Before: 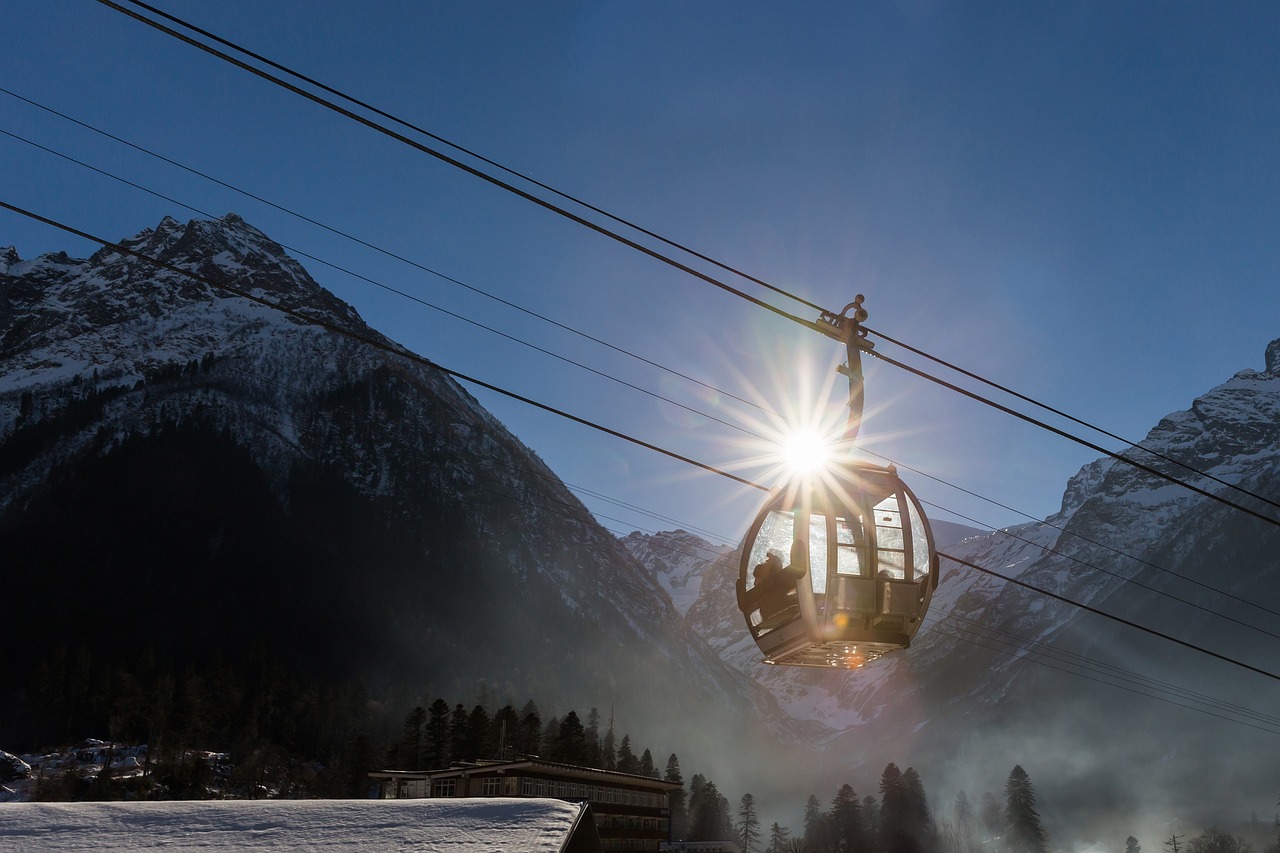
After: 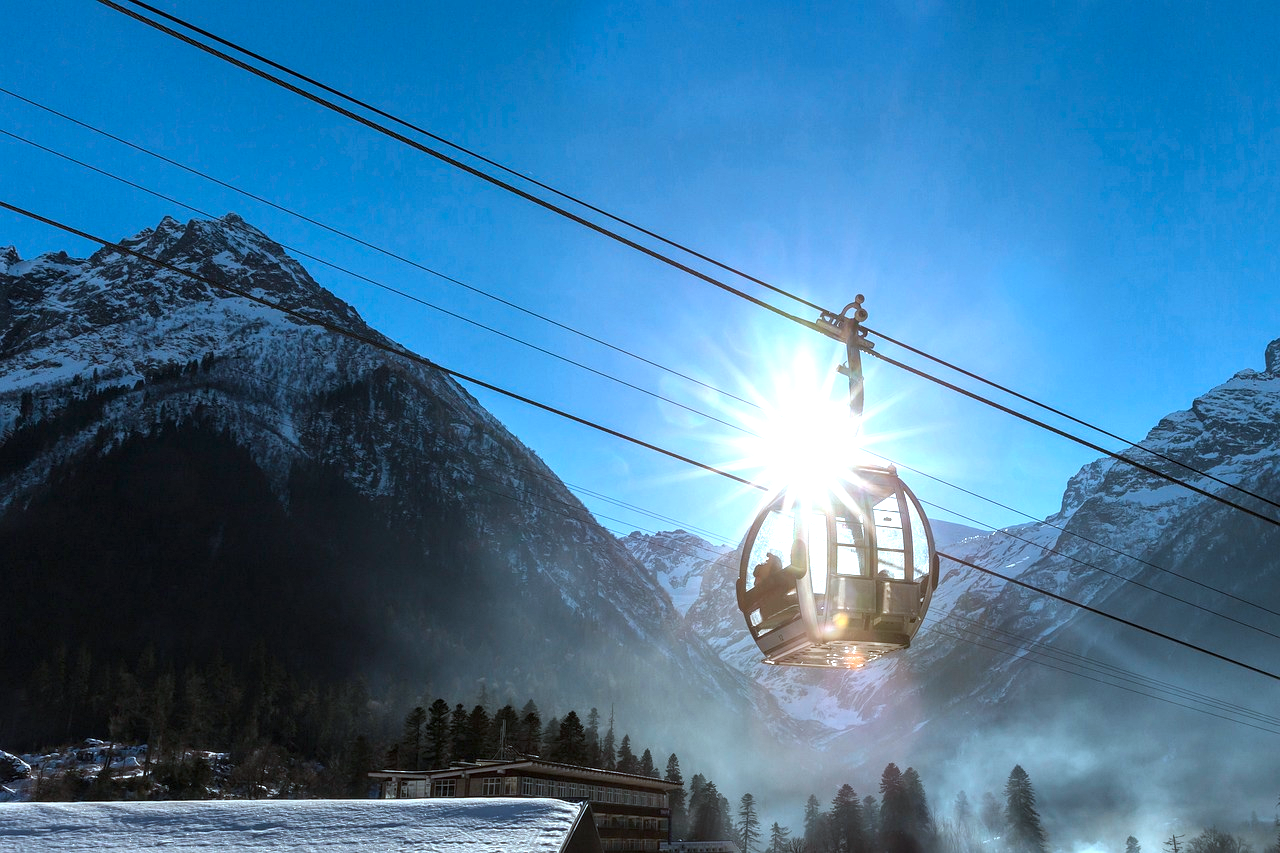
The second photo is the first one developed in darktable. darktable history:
exposure: exposure 1.15 EV, compensate highlight preservation false
color correction: highlights a* -9.73, highlights b* -21.22
local contrast: on, module defaults
